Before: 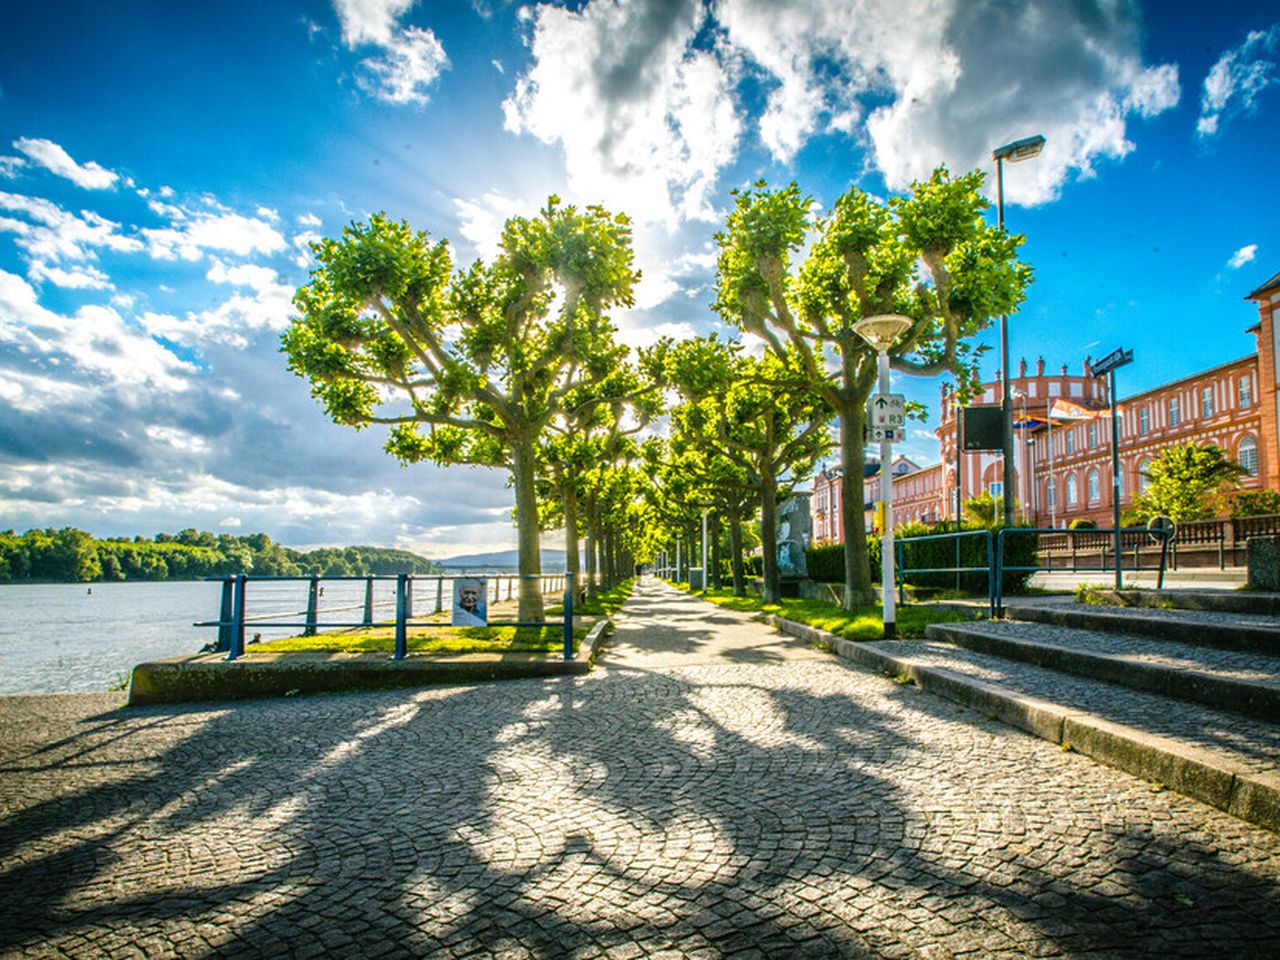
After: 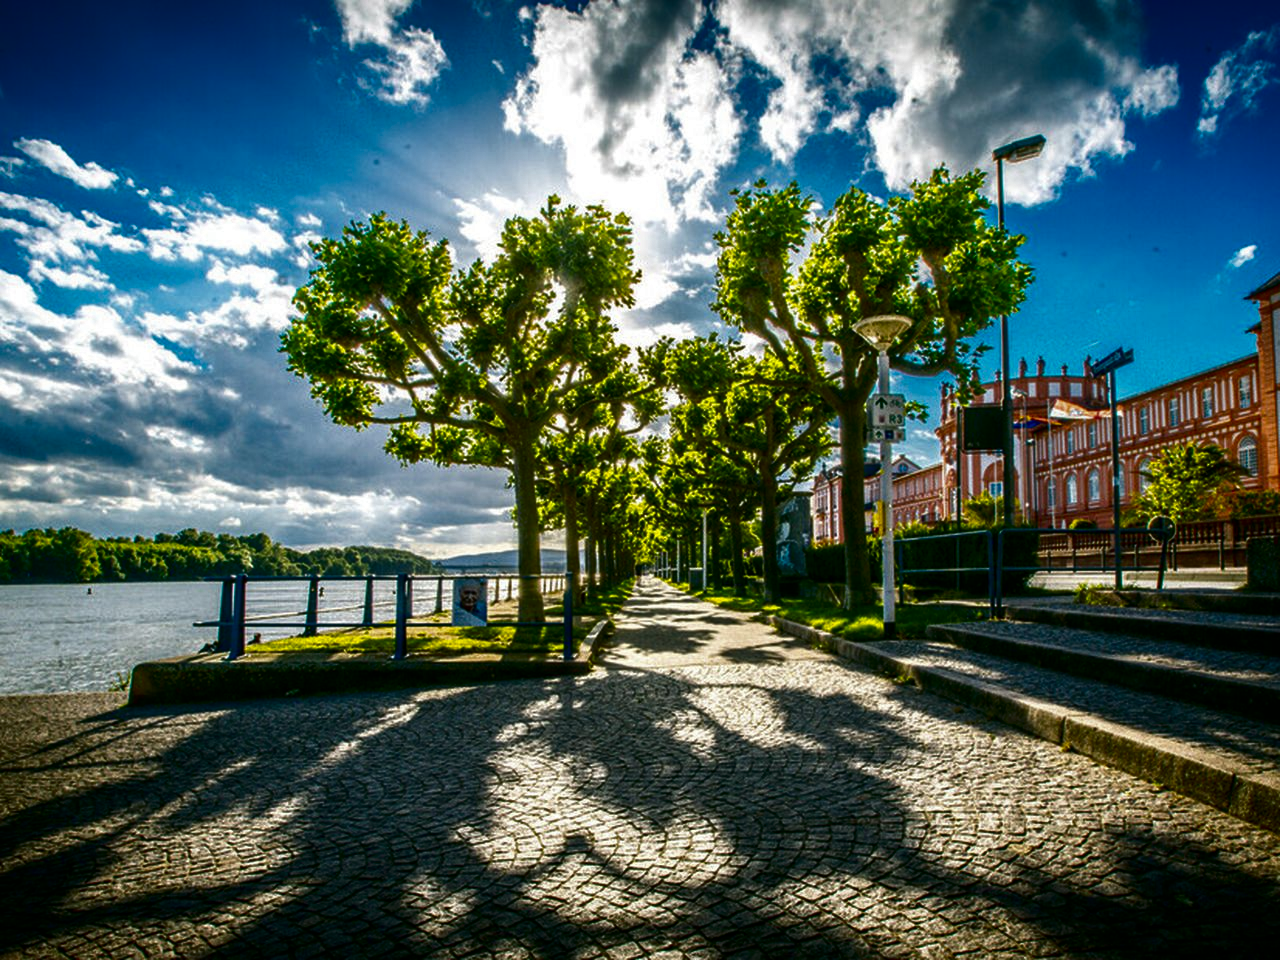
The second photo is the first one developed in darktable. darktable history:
color correction: highlights b* -0.008
contrast brightness saturation: brightness -0.505
